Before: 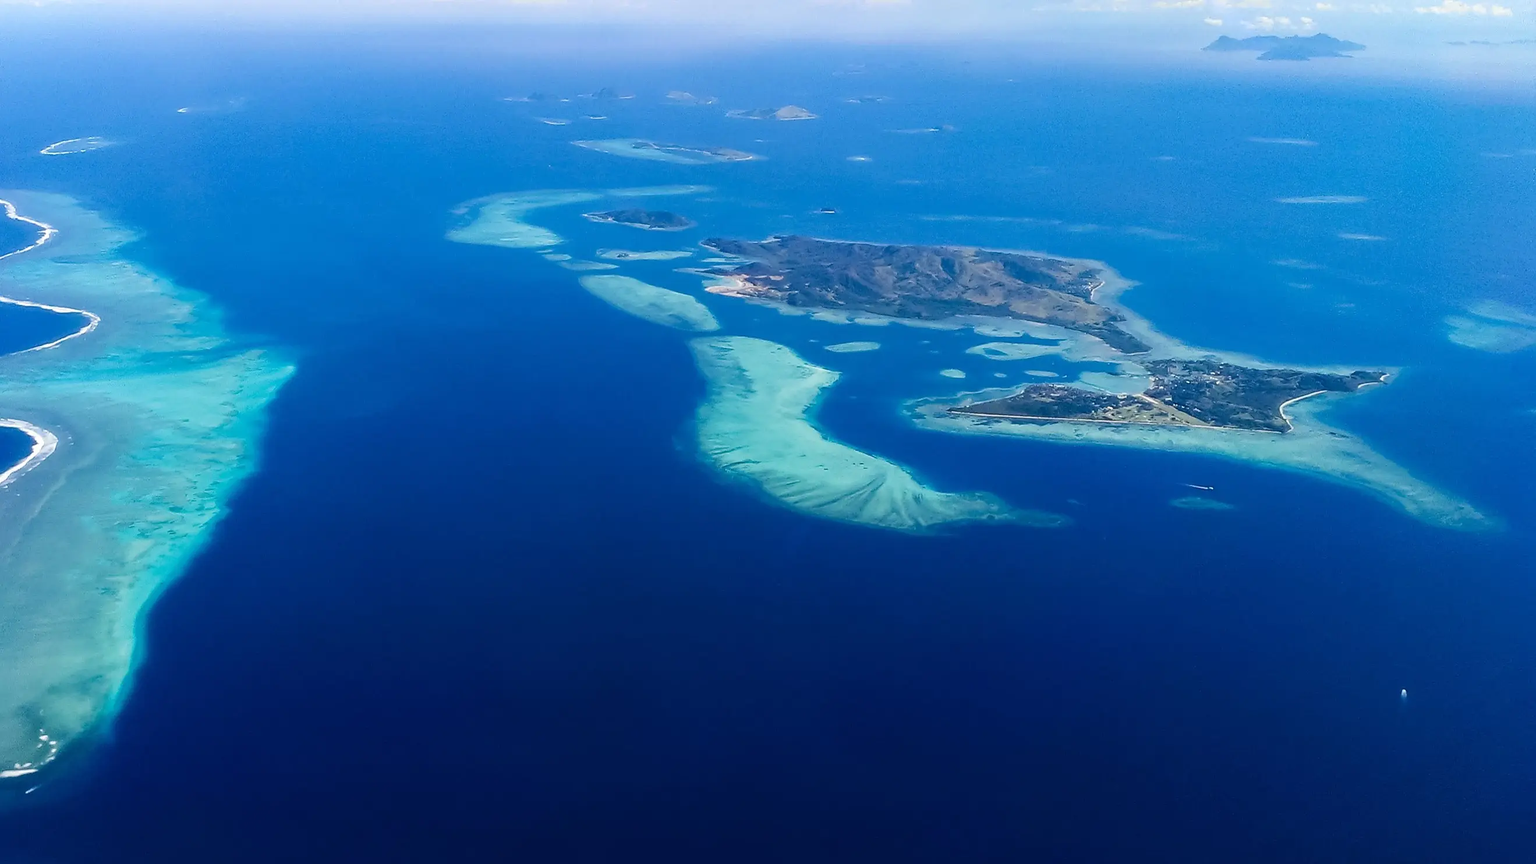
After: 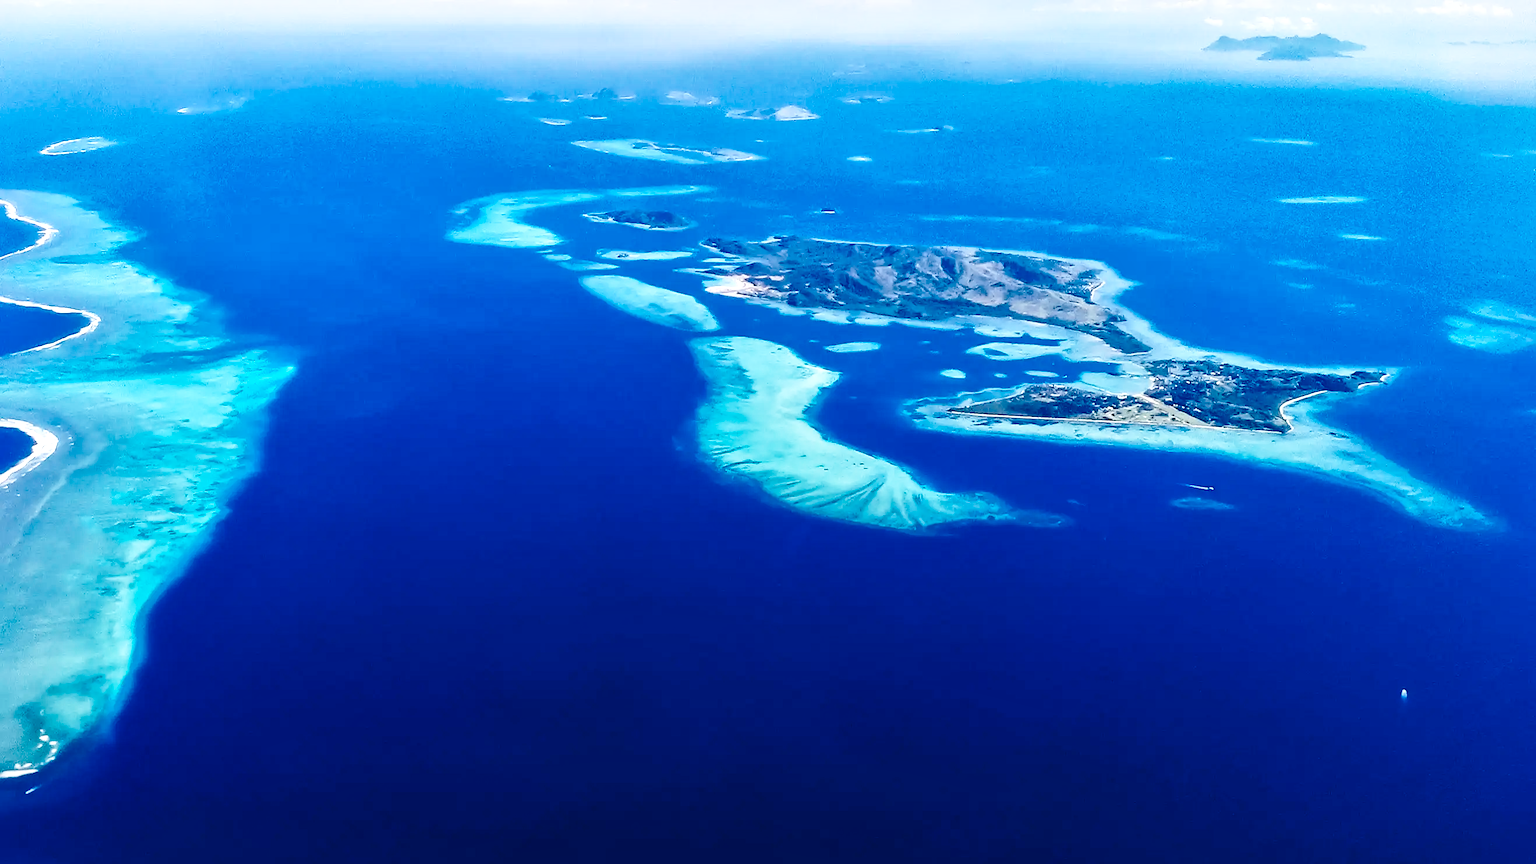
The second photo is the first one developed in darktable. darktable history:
base curve: curves: ch0 [(0, 0) (0.028, 0.03) (0.121, 0.232) (0.46, 0.748) (0.859, 0.968) (1, 1)], preserve colors none
local contrast: mode bilateral grid, contrast 24, coarseness 60, detail 152%, midtone range 0.2
